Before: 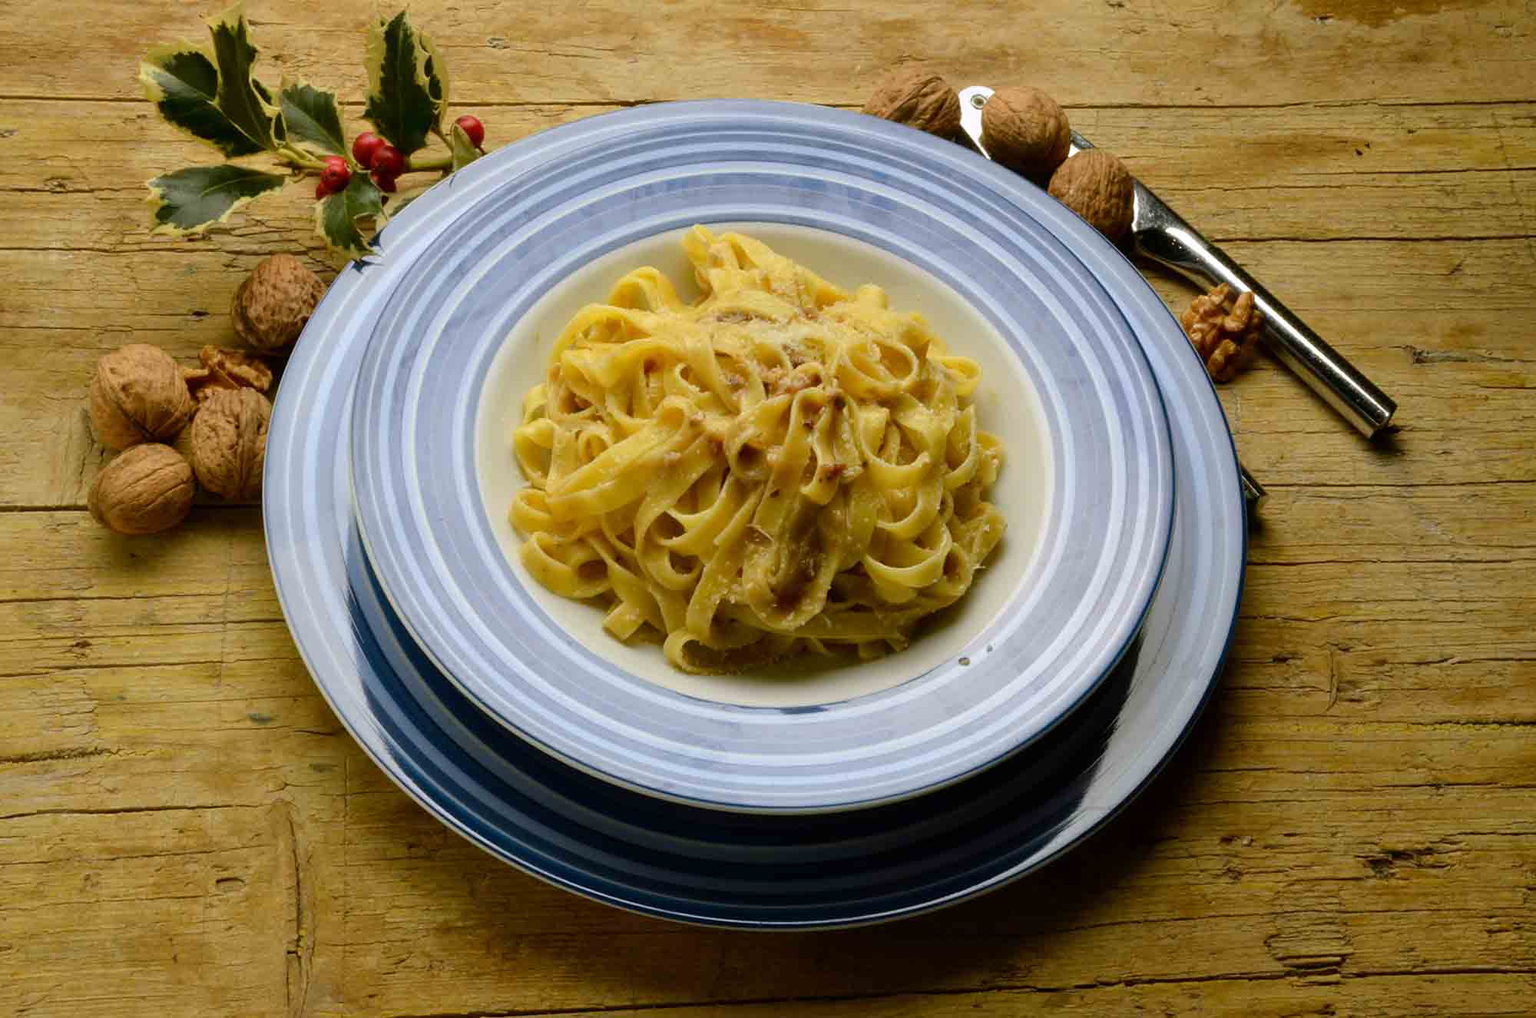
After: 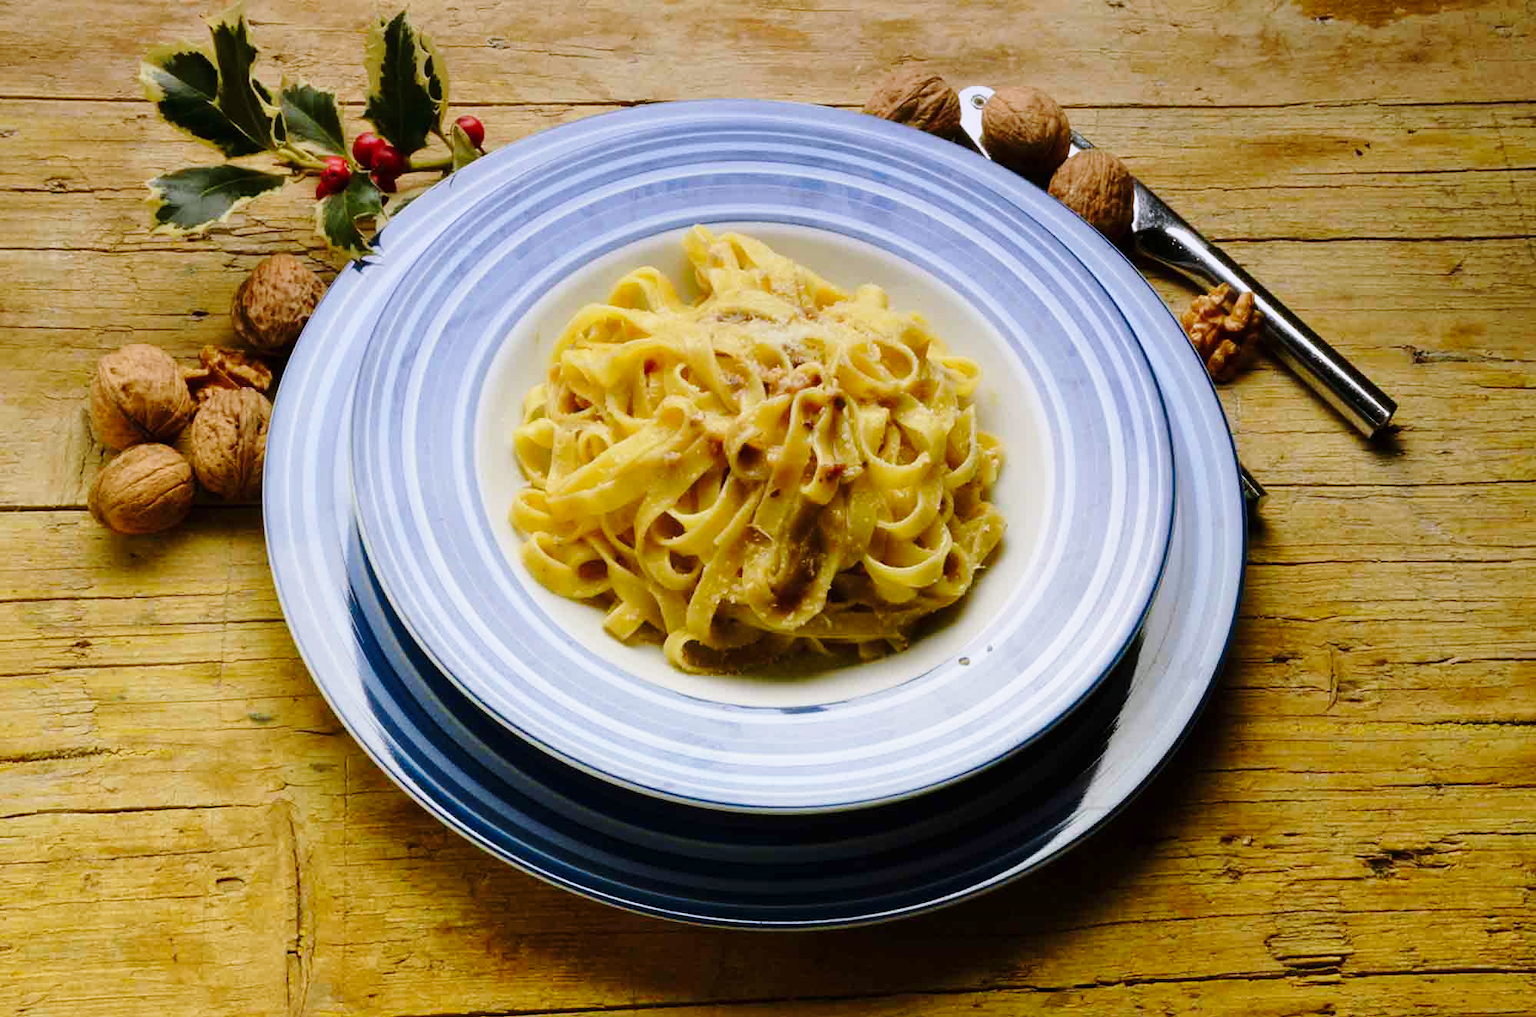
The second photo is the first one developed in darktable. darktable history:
graduated density: hue 238.83°, saturation 50%
base curve: curves: ch0 [(0, 0) (0.028, 0.03) (0.121, 0.232) (0.46, 0.748) (0.859, 0.968) (1, 1)], preserve colors none
